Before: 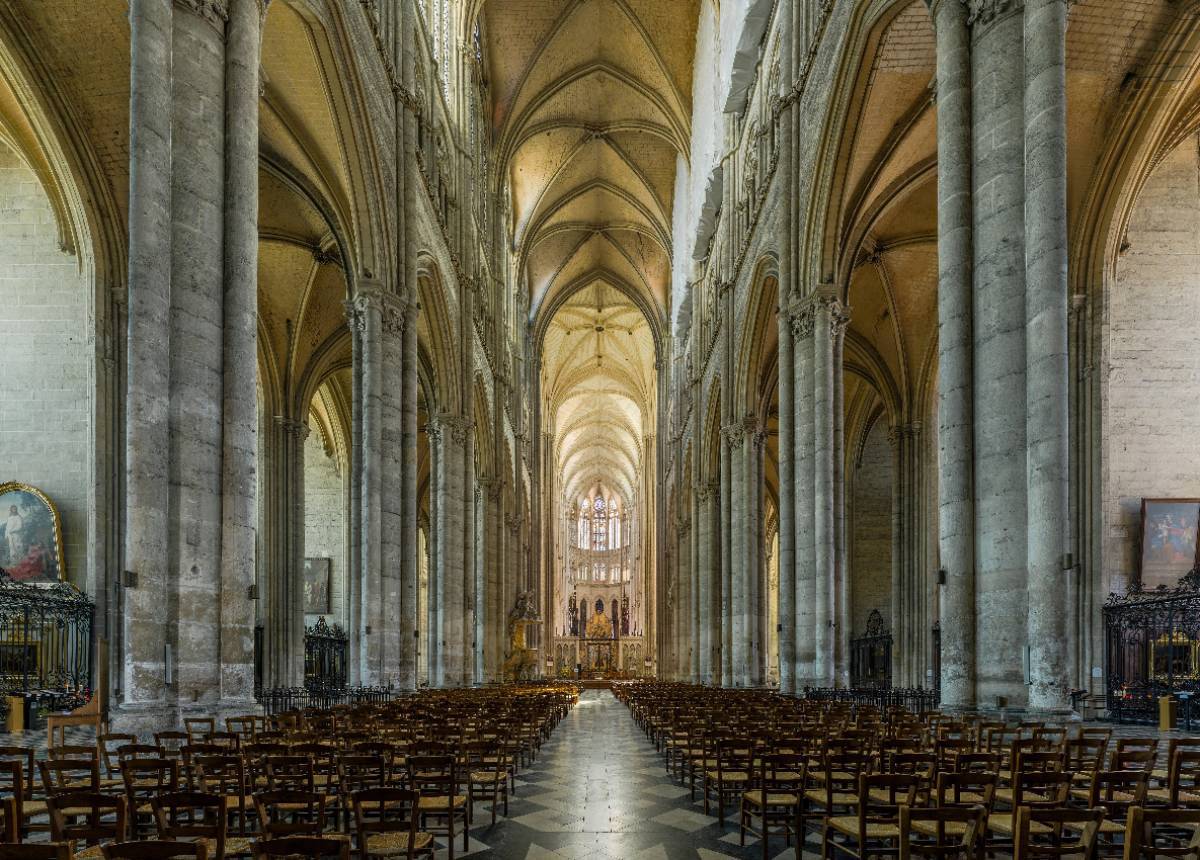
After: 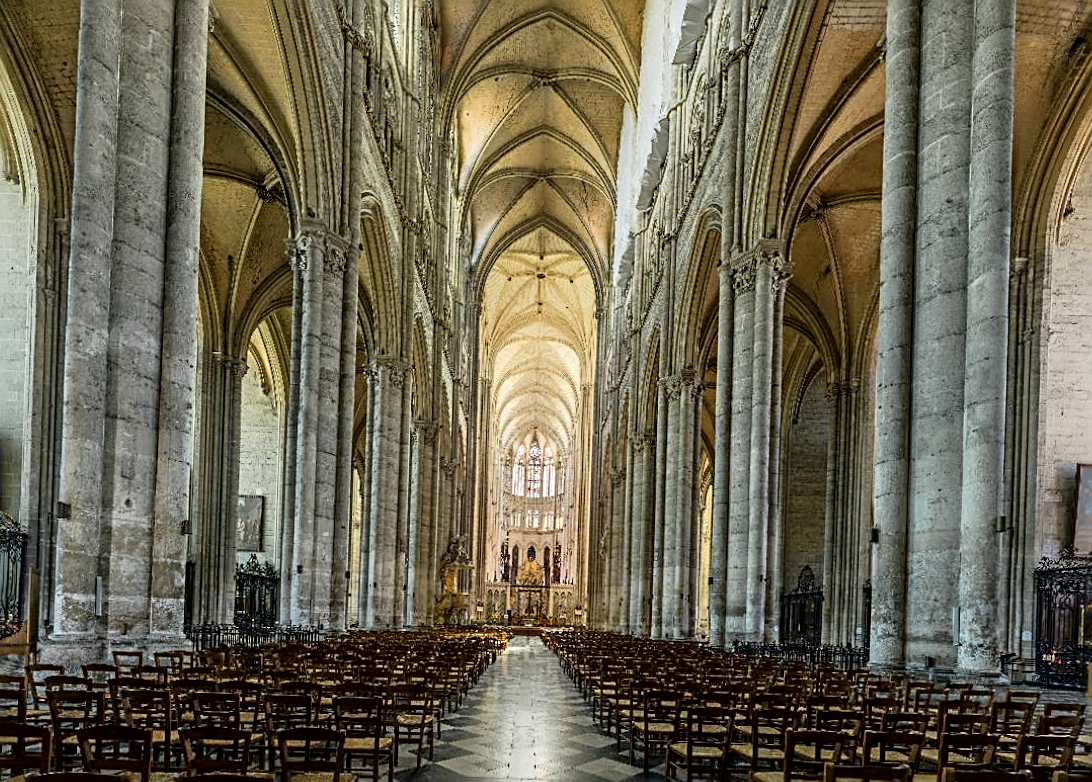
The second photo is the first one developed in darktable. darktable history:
crop and rotate: angle -1.92°, left 3.109%, top 4.151%, right 1.636%, bottom 0.677%
sharpen: radius 2.544, amount 0.633
tone curve: curves: ch0 [(0, 0) (0.004, 0.001) (0.133, 0.112) (0.325, 0.362) (0.832, 0.893) (1, 1)], color space Lab, independent channels, preserve colors none
